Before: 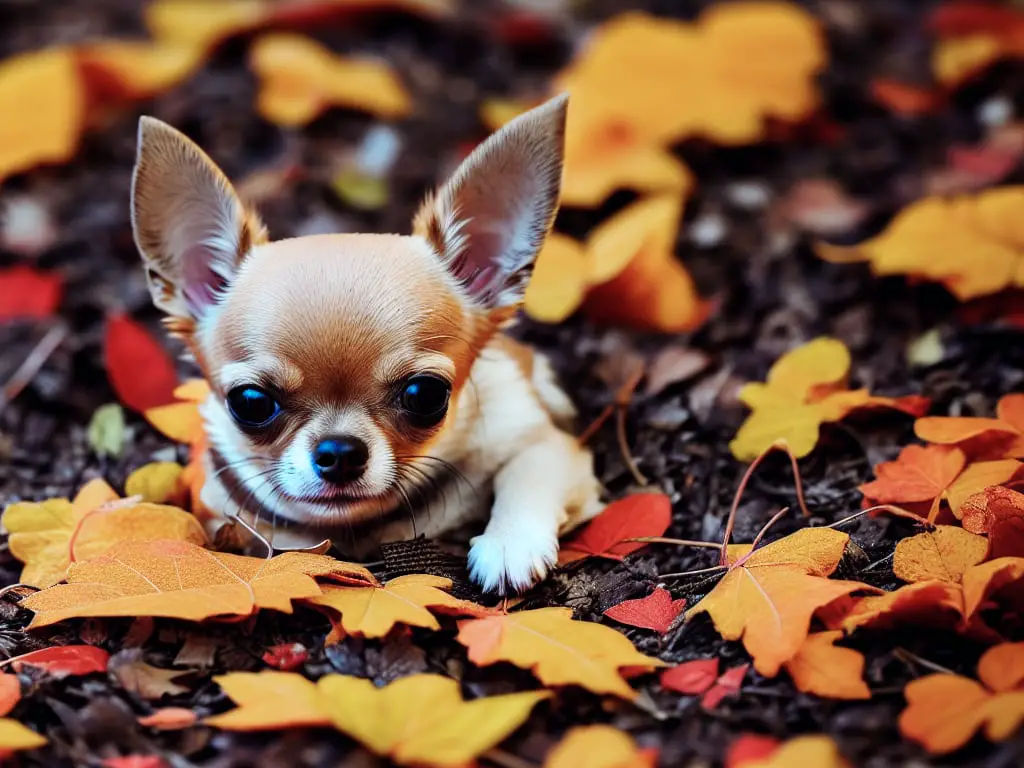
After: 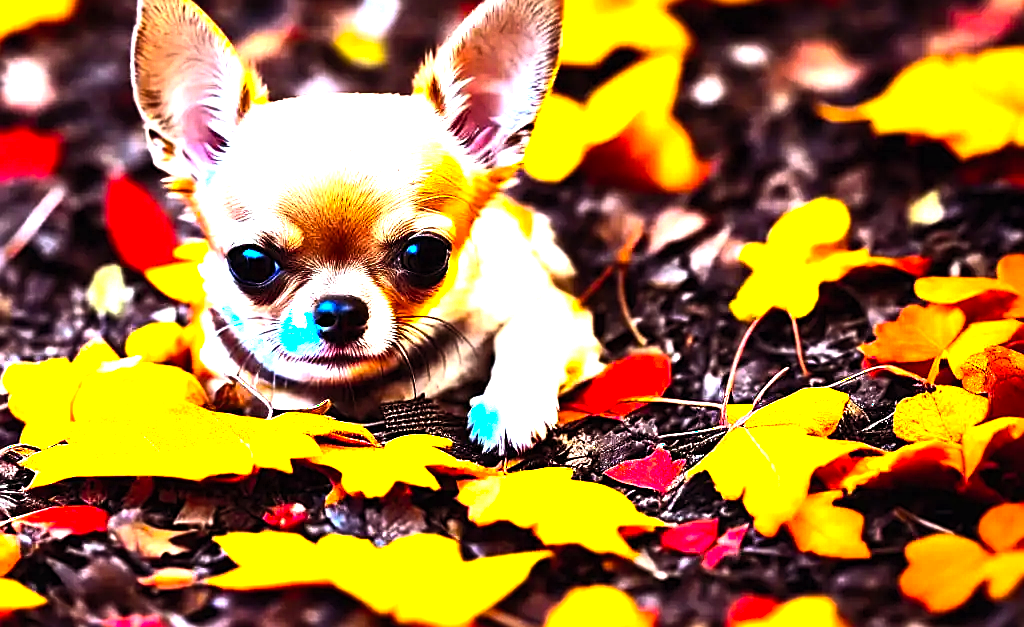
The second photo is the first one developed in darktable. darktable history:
crop and rotate: top 18.32%
exposure: black level correction 0, exposure 0.703 EV, compensate highlight preservation false
color balance rgb: power › chroma 1.575%, power › hue 27.29°, perceptual saturation grading › global saturation 25.316%, perceptual brilliance grading › highlights 74.771%, perceptual brilliance grading › shadows -30.39%
sharpen: on, module defaults
contrast brightness saturation: contrast 0.195, brightness 0.145, saturation 0.144
